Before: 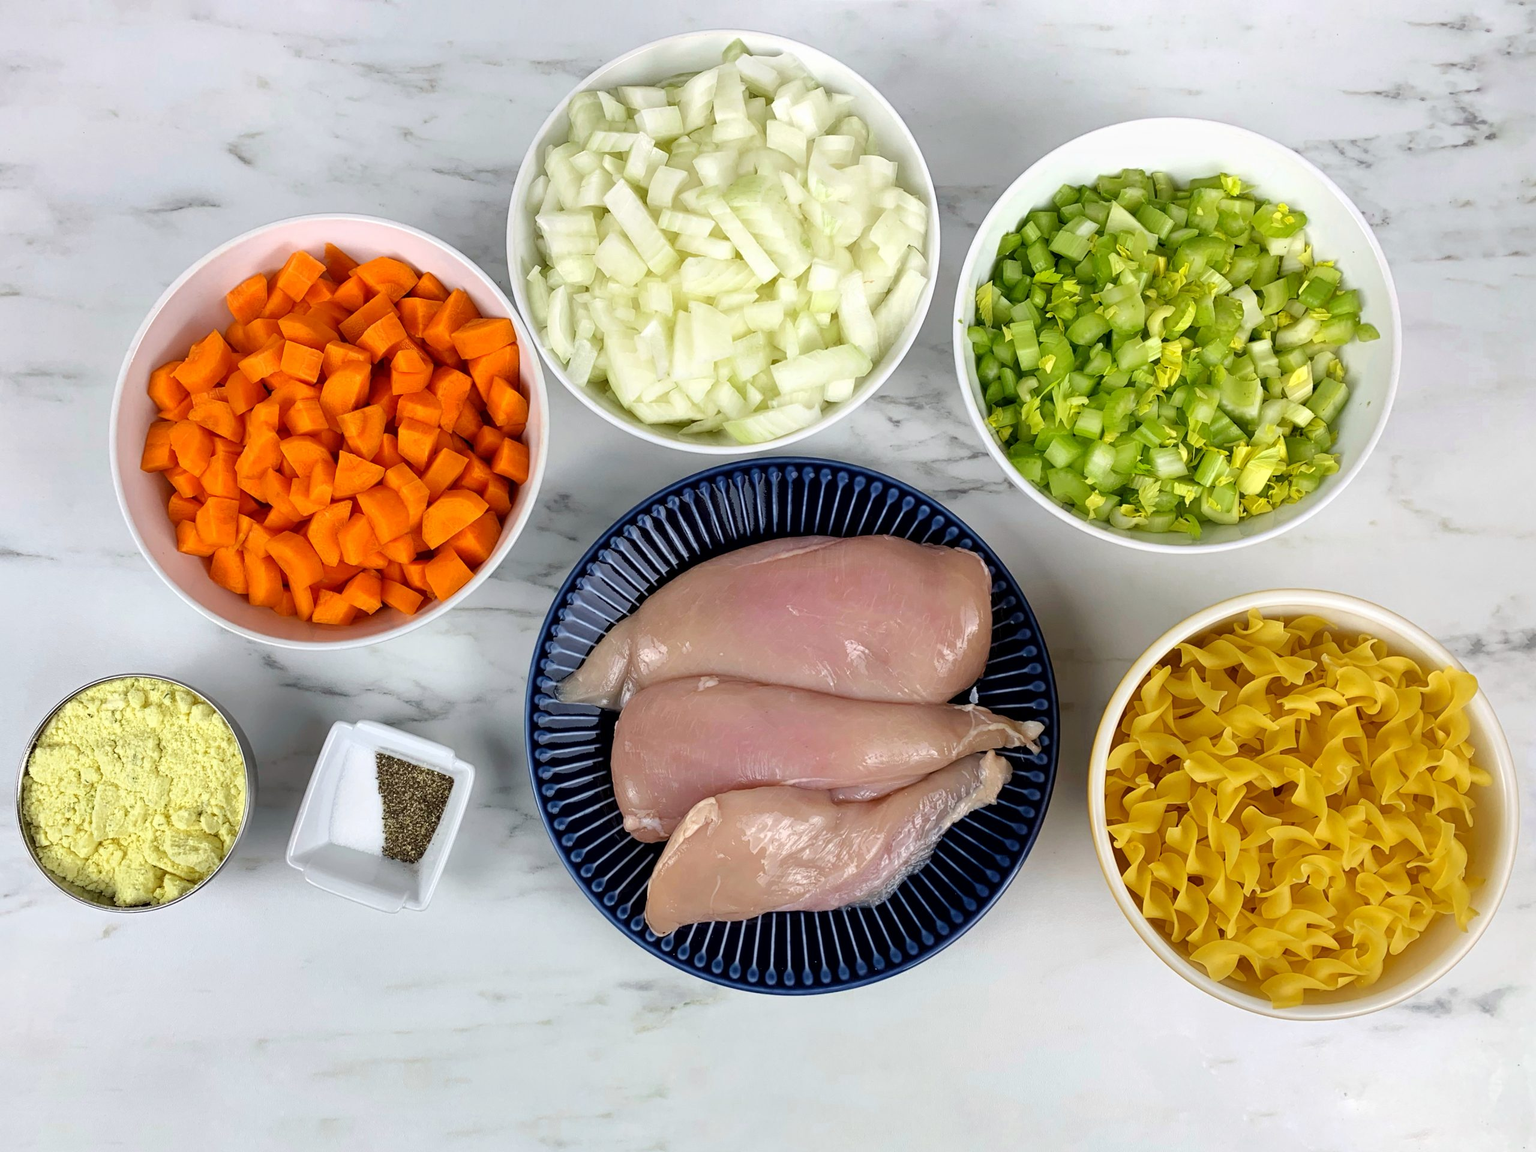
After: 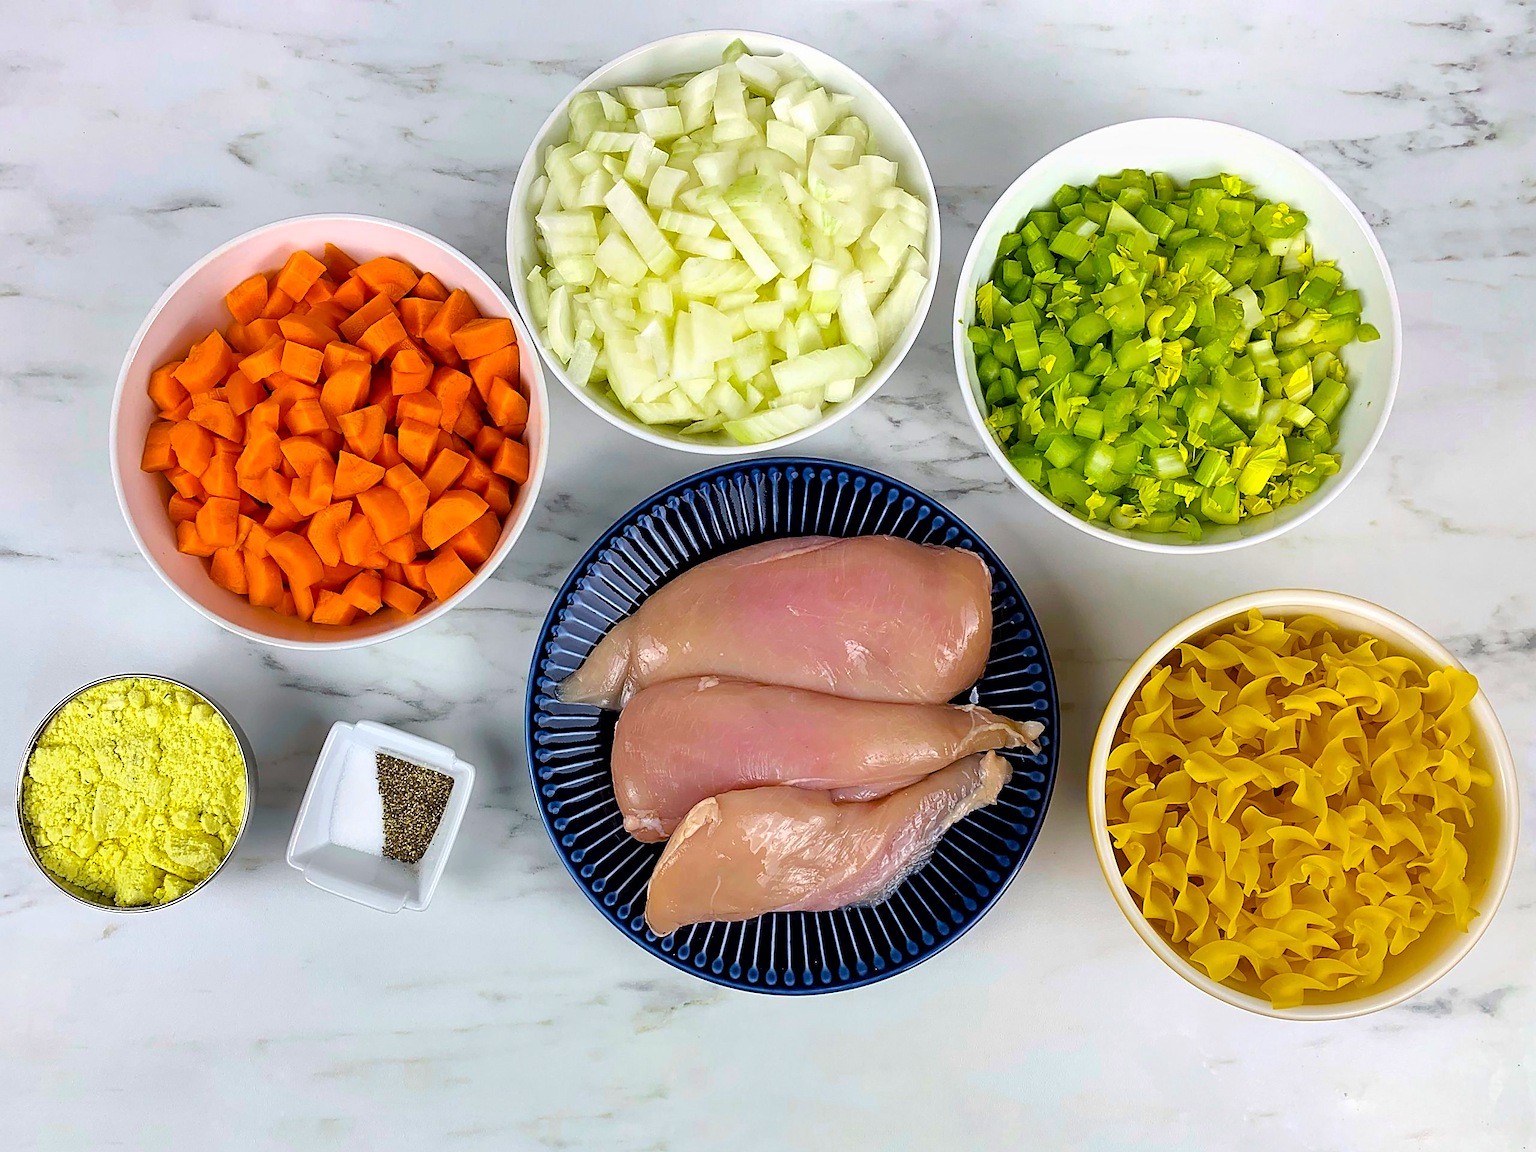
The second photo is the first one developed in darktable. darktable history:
sharpen: radius 1.4, amount 1.25, threshold 0.7
color balance rgb: perceptual saturation grading › global saturation 30%, global vibrance 30%
